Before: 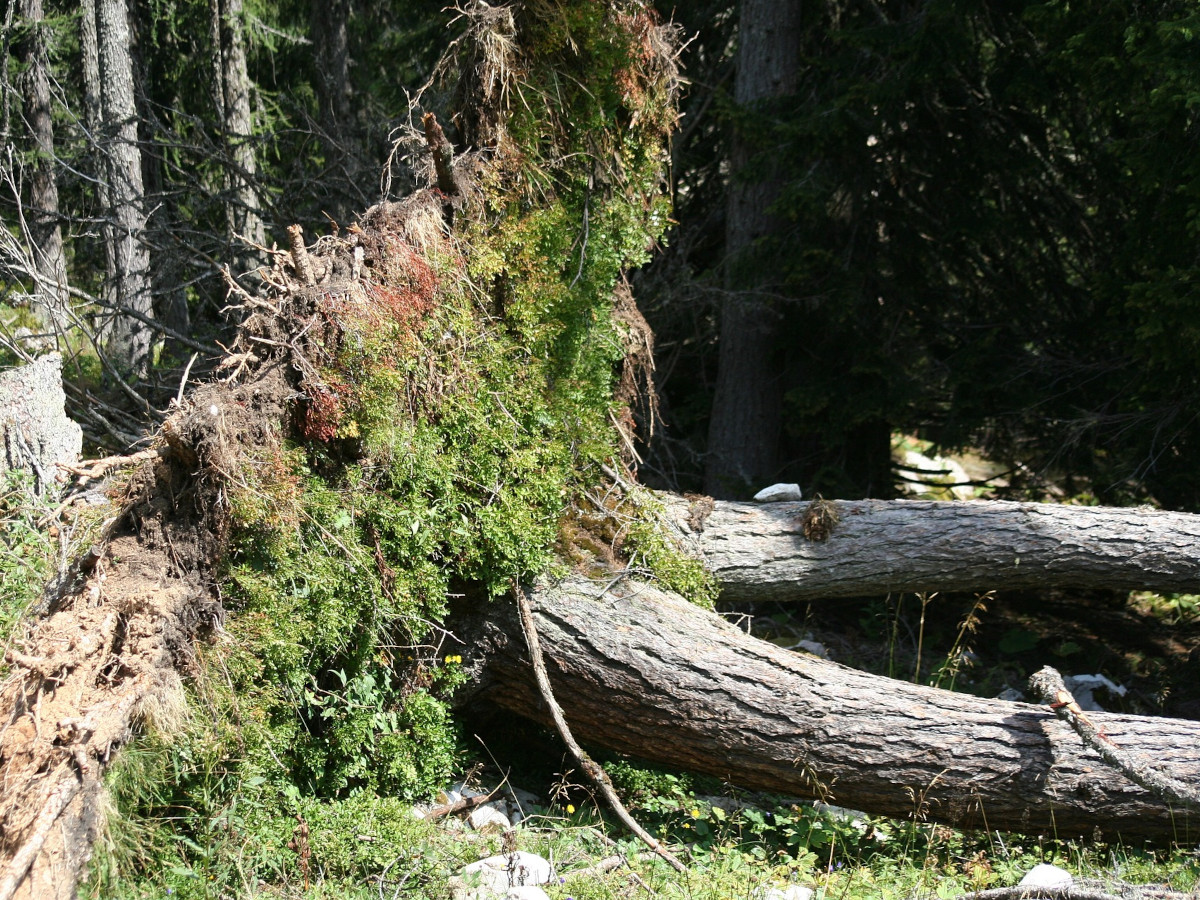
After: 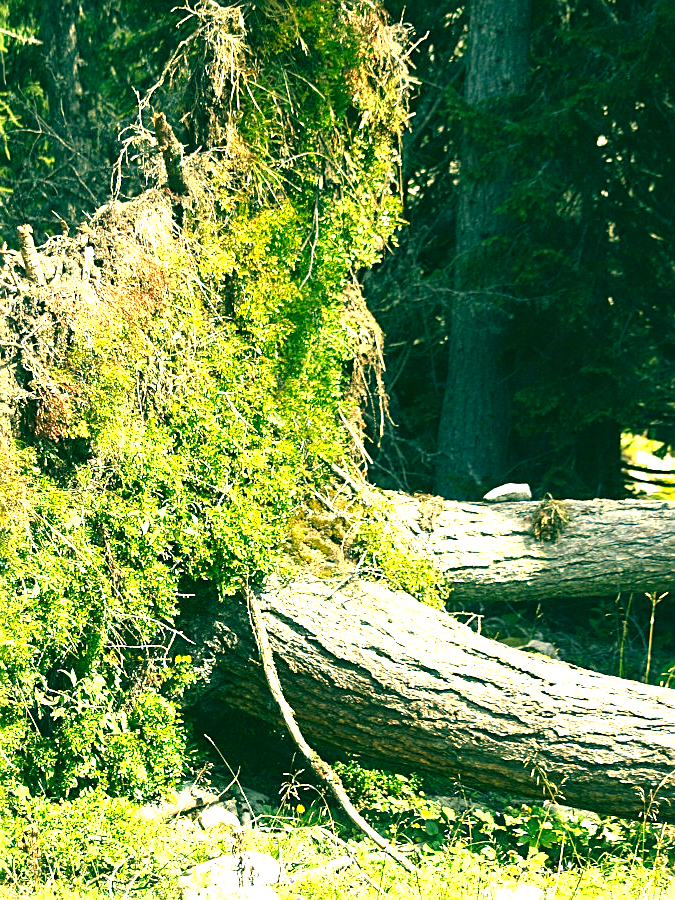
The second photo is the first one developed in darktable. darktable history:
color correction: highlights a* 1.83, highlights b* 34.02, shadows a* -36.68, shadows b* -5.48
exposure: black level correction 0, exposure 1.741 EV, compensate exposure bias true, compensate highlight preservation false
crop and rotate: left 22.516%, right 21.234%
sharpen: on, module defaults
